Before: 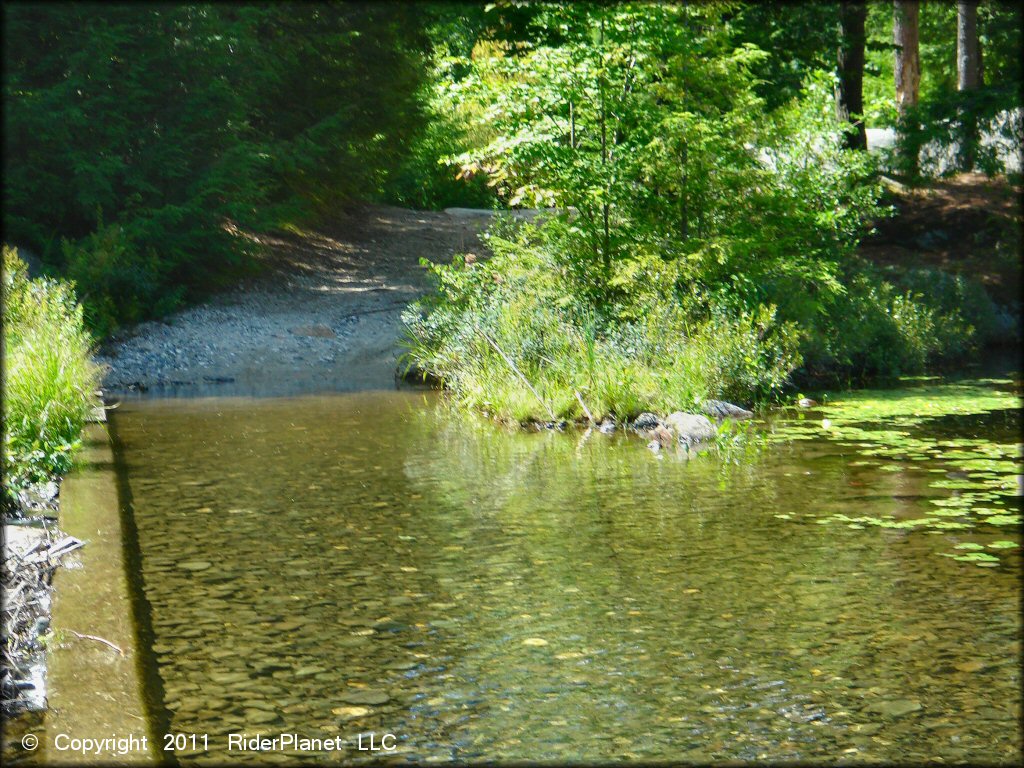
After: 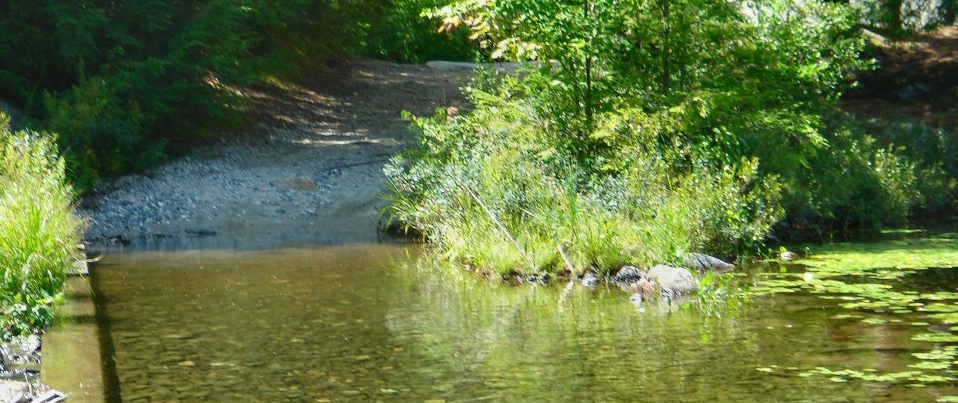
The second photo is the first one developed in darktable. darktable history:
crop: left 1.795%, top 19.179%, right 4.636%, bottom 28.278%
